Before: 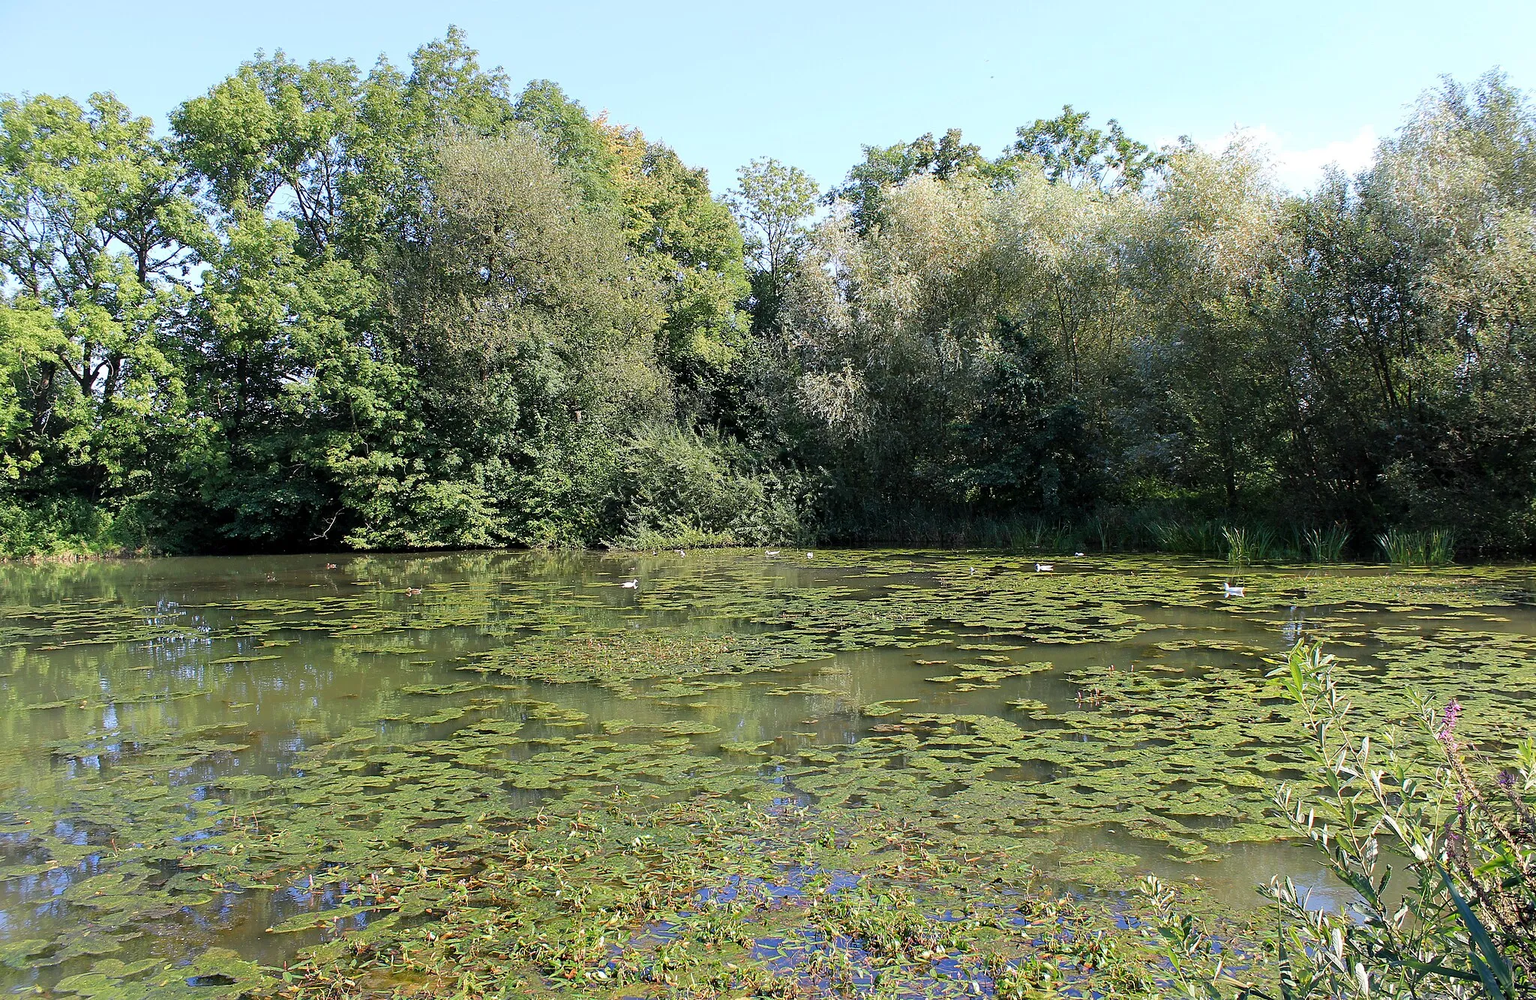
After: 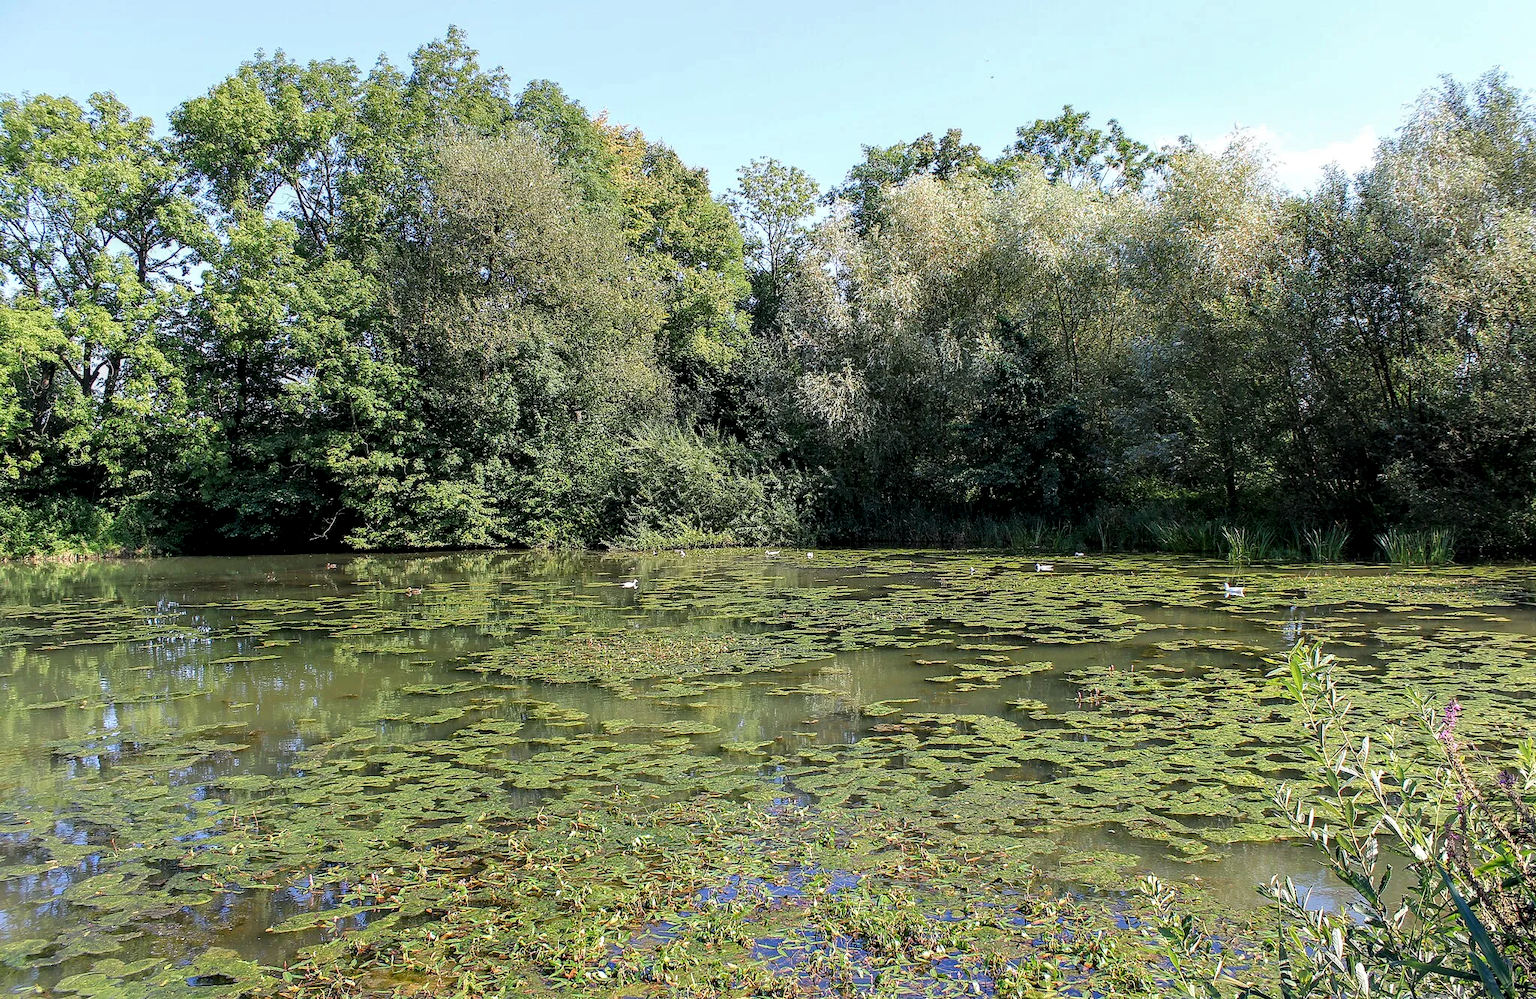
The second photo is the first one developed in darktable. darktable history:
local contrast: highlights 39%, shadows 59%, detail 137%, midtone range 0.511
